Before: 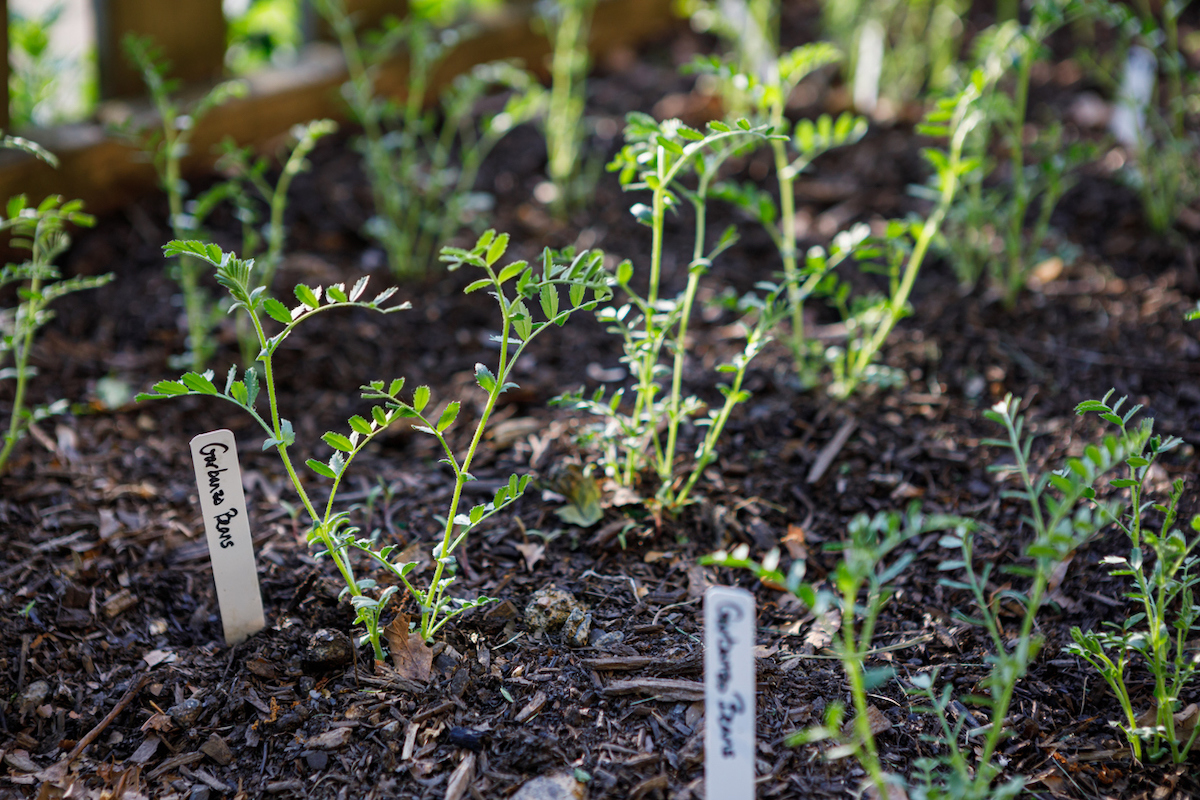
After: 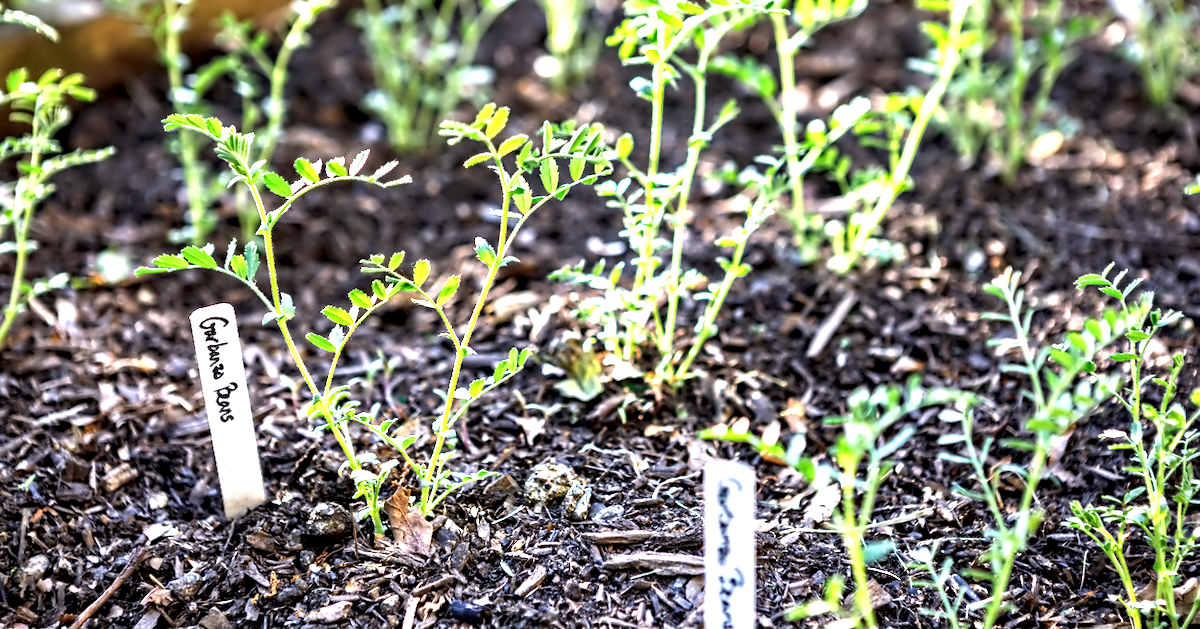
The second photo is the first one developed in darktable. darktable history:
crop and rotate: top 15.751%, bottom 5.51%
contrast equalizer: y [[0.5, 0.542, 0.583, 0.625, 0.667, 0.708], [0.5 ×6], [0.5 ×6], [0, 0.033, 0.067, 0.1, 0.133, 0.167], [0, 0.05, 0.1, 0.15, 0.2, 0.25]]
exposure: black level correction 0.001, exposure 1.73 EV, compensate exposure bias true, compensate highlight preservation false
shadows and highlights: shadows 37.32, highlights -27.86, soften with gaussian
